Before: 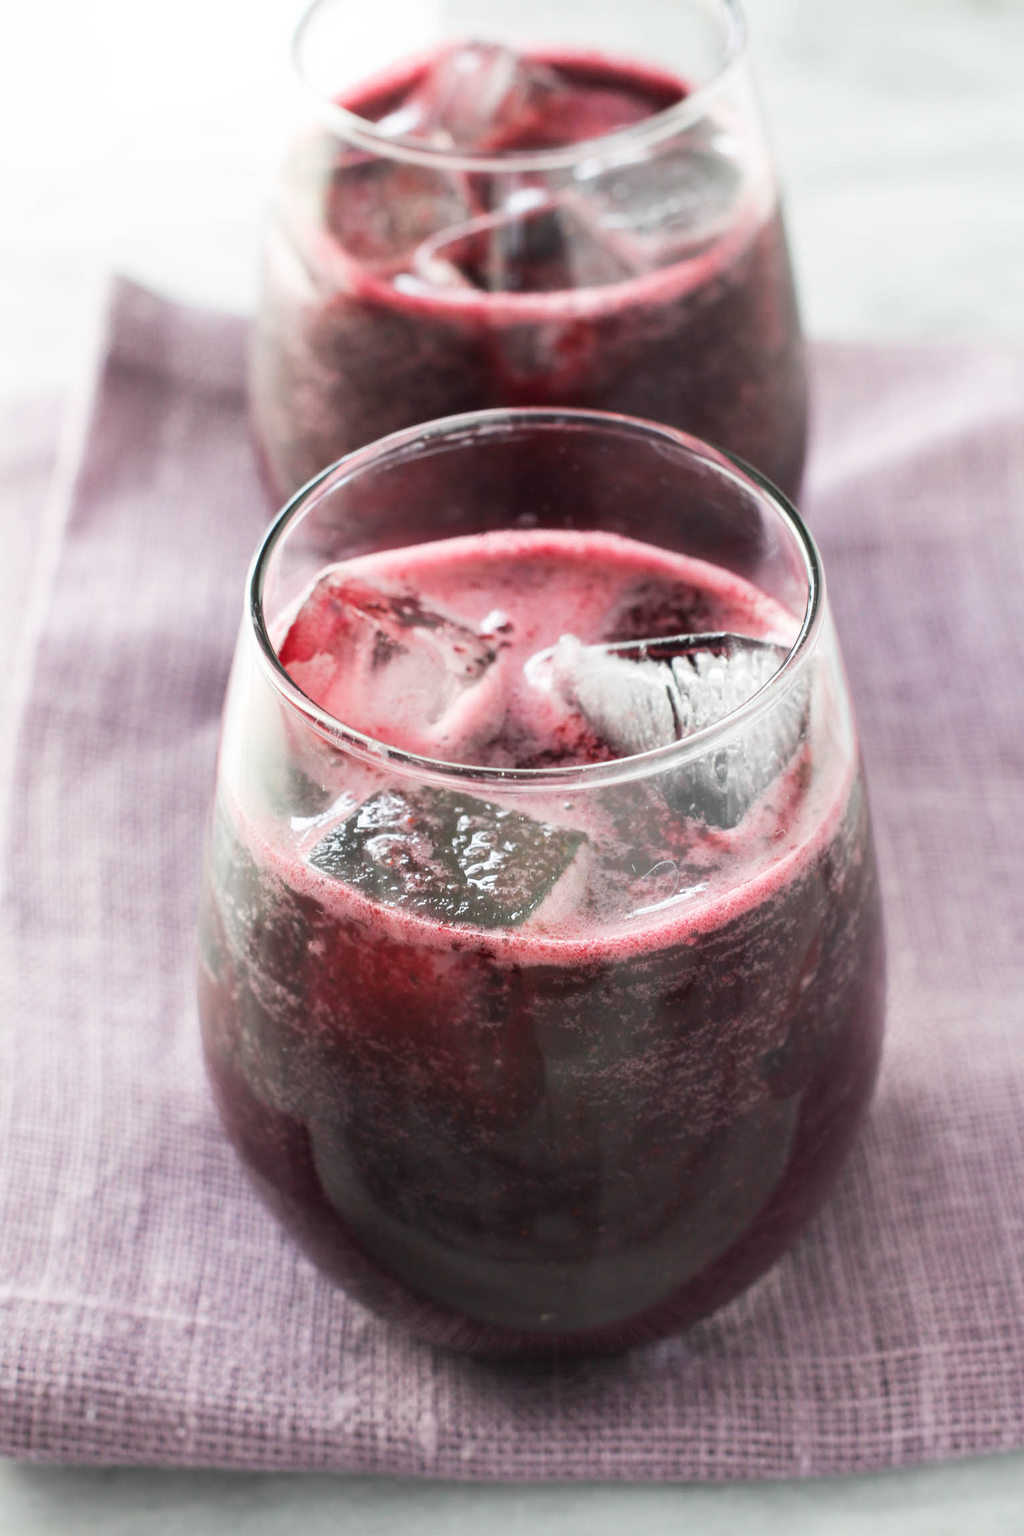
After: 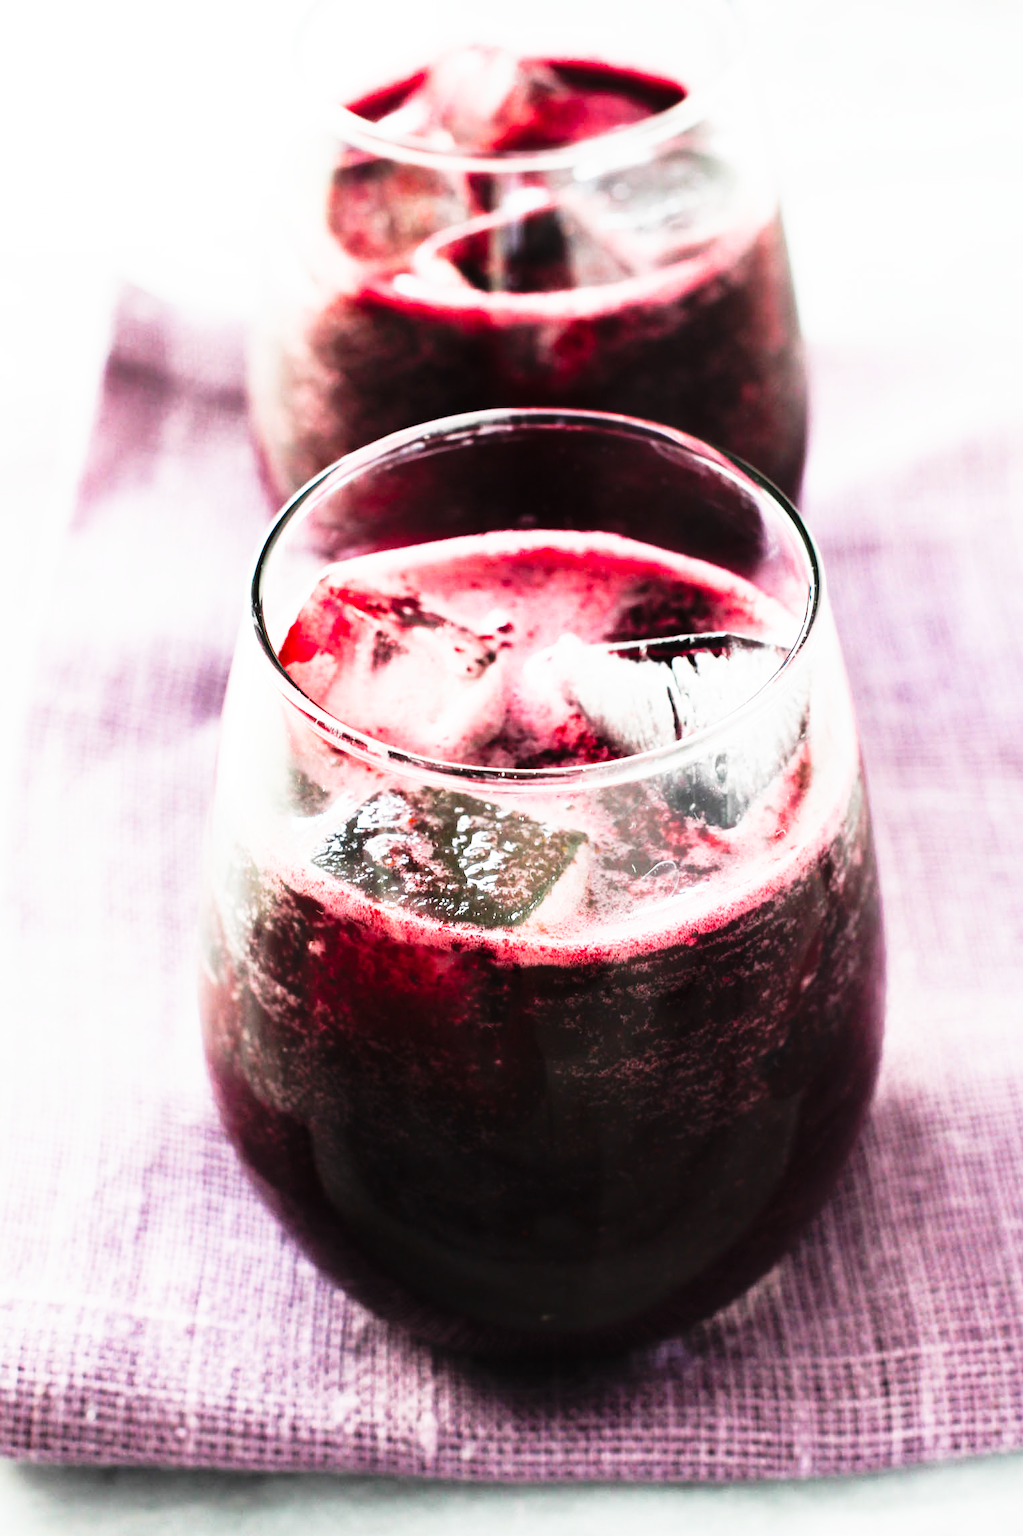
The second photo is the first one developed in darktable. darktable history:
tone curve: curves: ch0 [(0, 0) (0.003, 0.005) (0.011, 0.008) (0.025, 0.013) (0.044, 0.017) (0.069, 0.022) (0.1, 0.029) (0.136, 0.038) (0.177, 0.053) (0.224, 0.081) (0.277, 0.128) (0.335, 0.214) (0.399, 0.343) (0.468, 0.478) (0.543, 0.641) (0.623, 0.798) (0.709, 0.911) (0.801, 0.971) (0.898, 0.99) (1, 1)], preserve colors none
